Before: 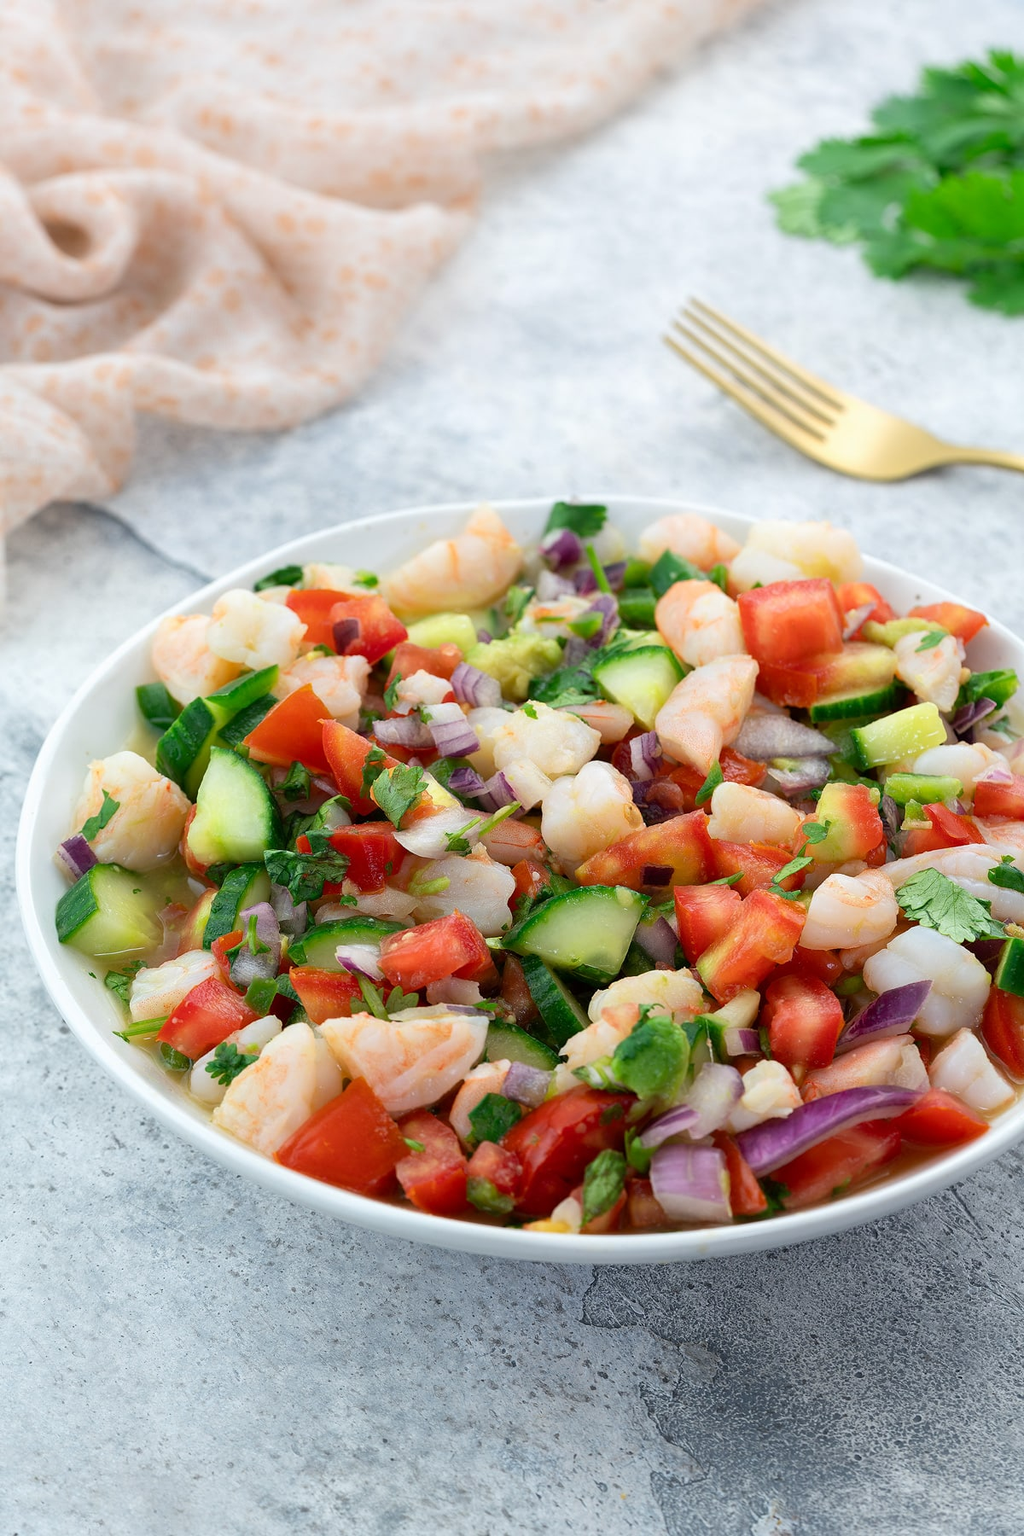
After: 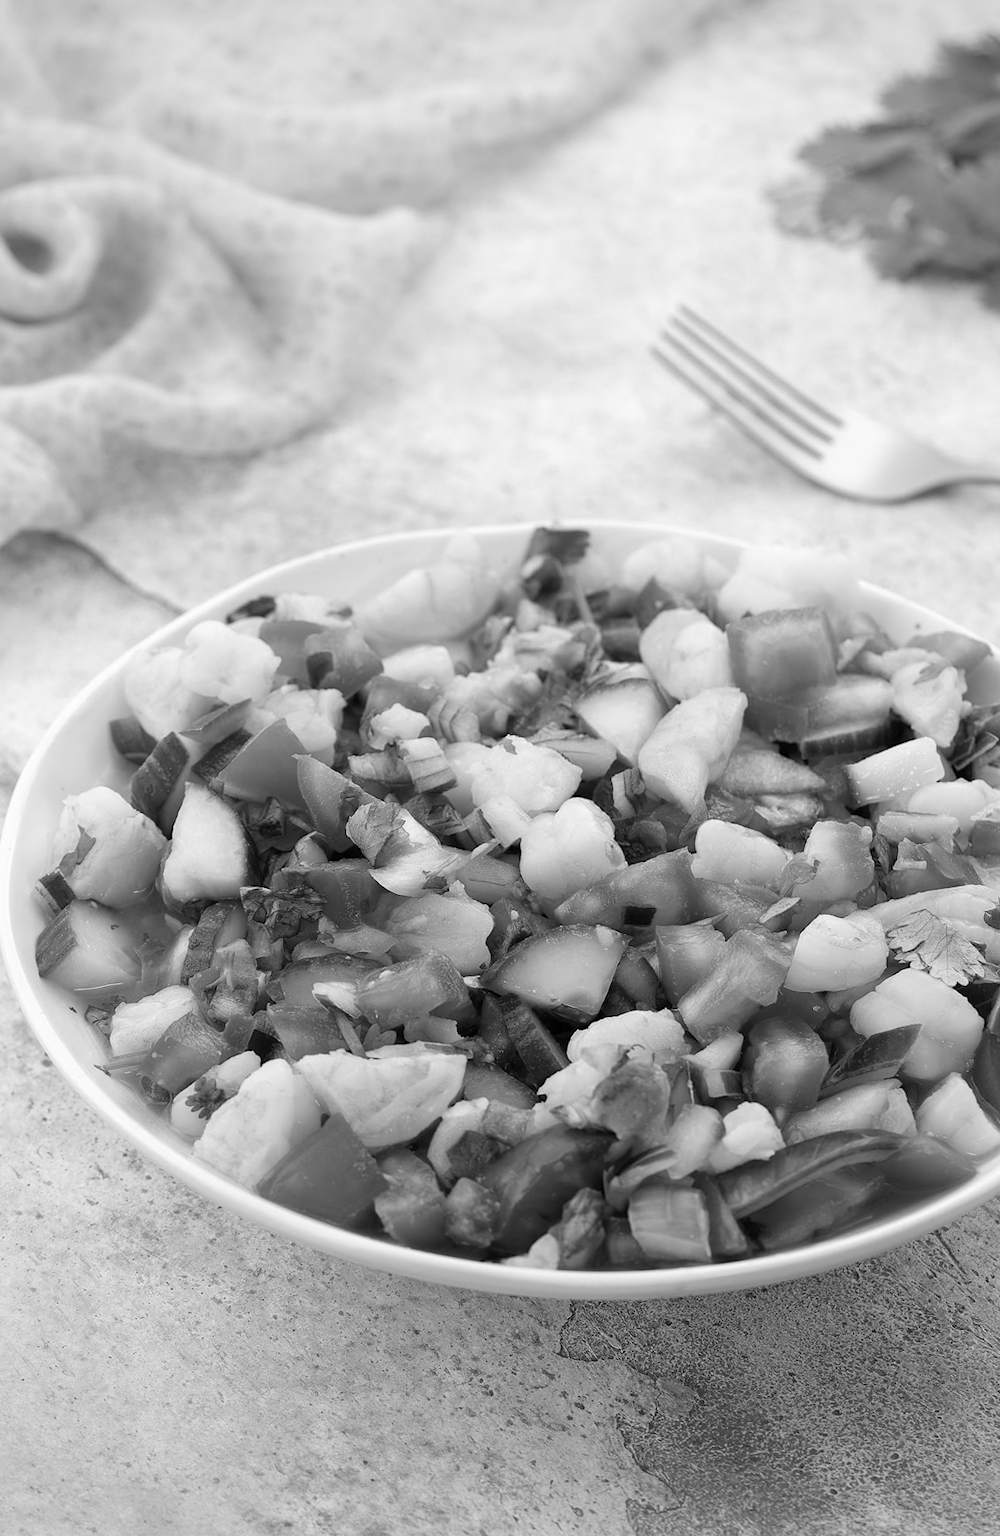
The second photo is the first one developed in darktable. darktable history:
crop: bottom 0.071%
vignetting: brightness -0.233, saturation 0.141
rotate and perspective: rotation 0.074°, lens shift (vertical) 0.096, lens shift (horizontal) -0.041, crop left 0.043, crop right 0.952, crop top 0.024, crop bottom 0.979
monochrome: on, module defaults
